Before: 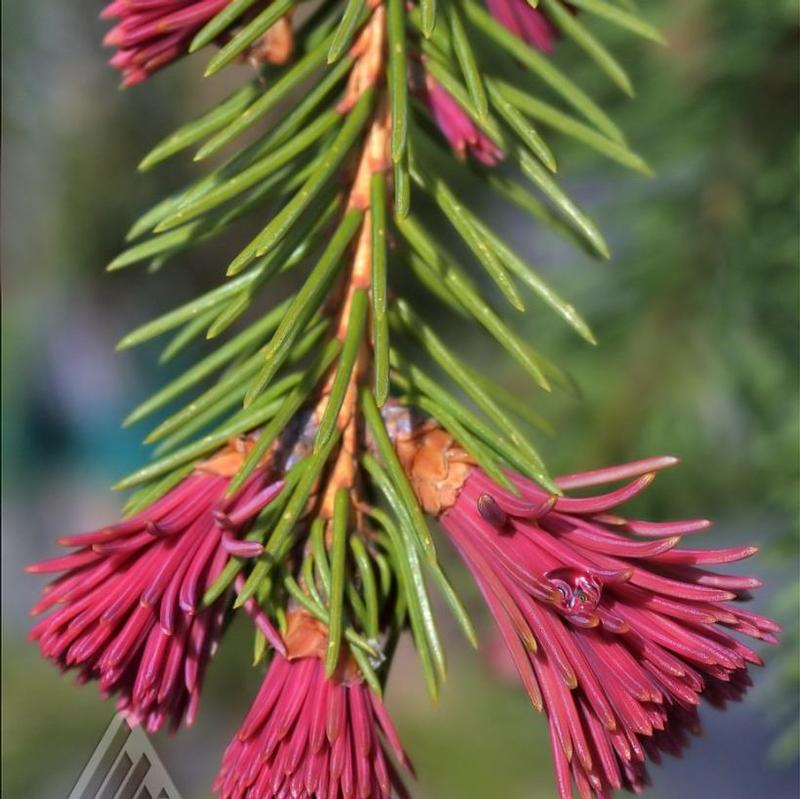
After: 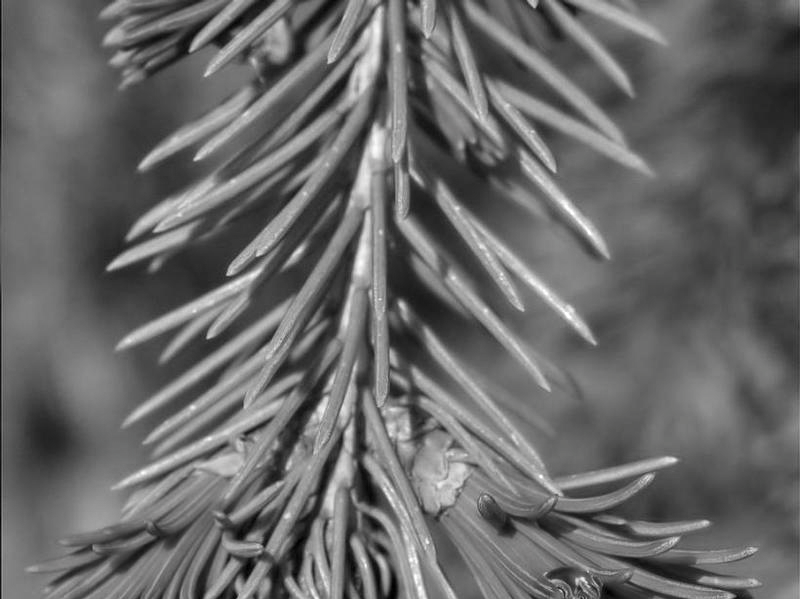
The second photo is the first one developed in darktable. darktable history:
local contrast: on, module defaults
crop: bottom 24.994%
contrast brightness saturation: saturation -0.996
